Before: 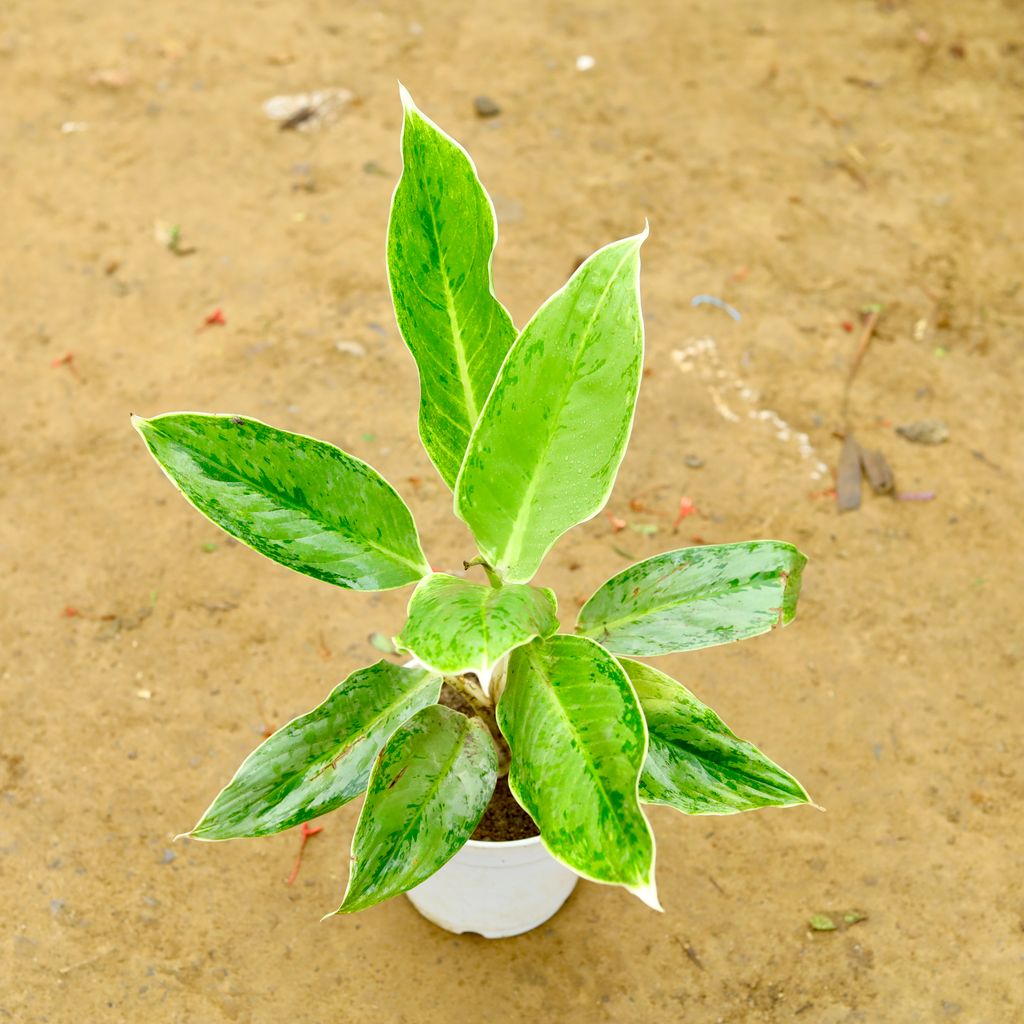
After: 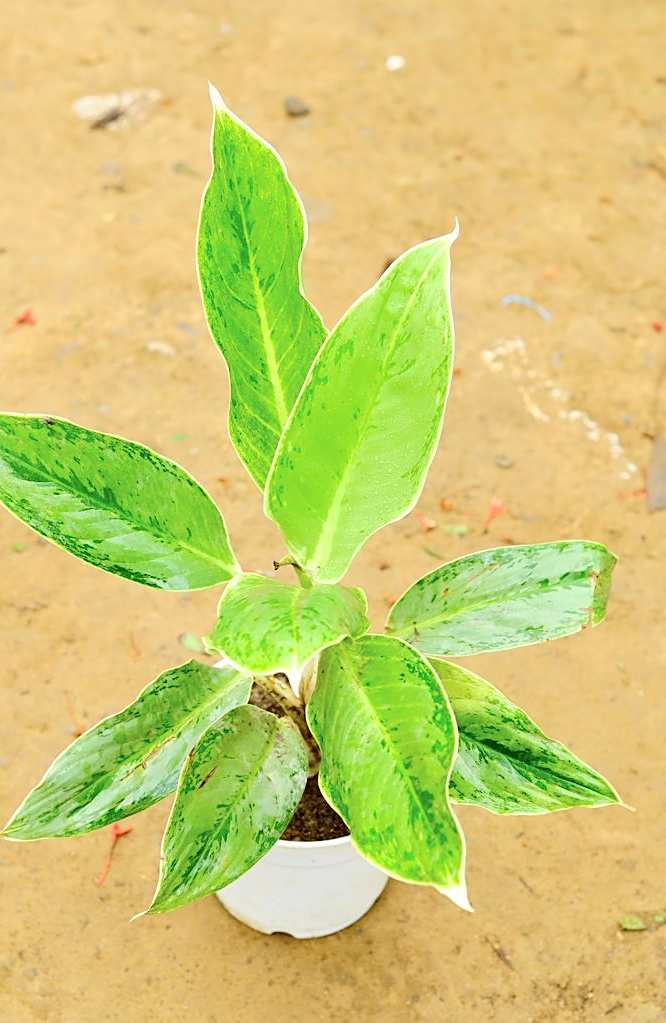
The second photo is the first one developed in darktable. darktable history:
tone curve: curves: ch0 [(0, 0) (0.003, 0.039) (0.011, 0.041) (0.025, 0.048) (0.044, 0.065) (0.069, 0.084) (0.1, 0.104) (0.136, 0.137) (0.177, 0.19) (0.224, 0.245) (0.277, 0.32) (0.335, 0.409) (0.399, 0.496) (0.468, 0.58) (0.543, 0.656) (0.623, 0.733) (0.709, 0.796) (0.801, 0.852) (0.898, 0.93) (1, 1)], color space Lab, independent channels, preserve colors none
sharpen: on, module defaults
crop and rotate: left 18.581%, right 16.301%
